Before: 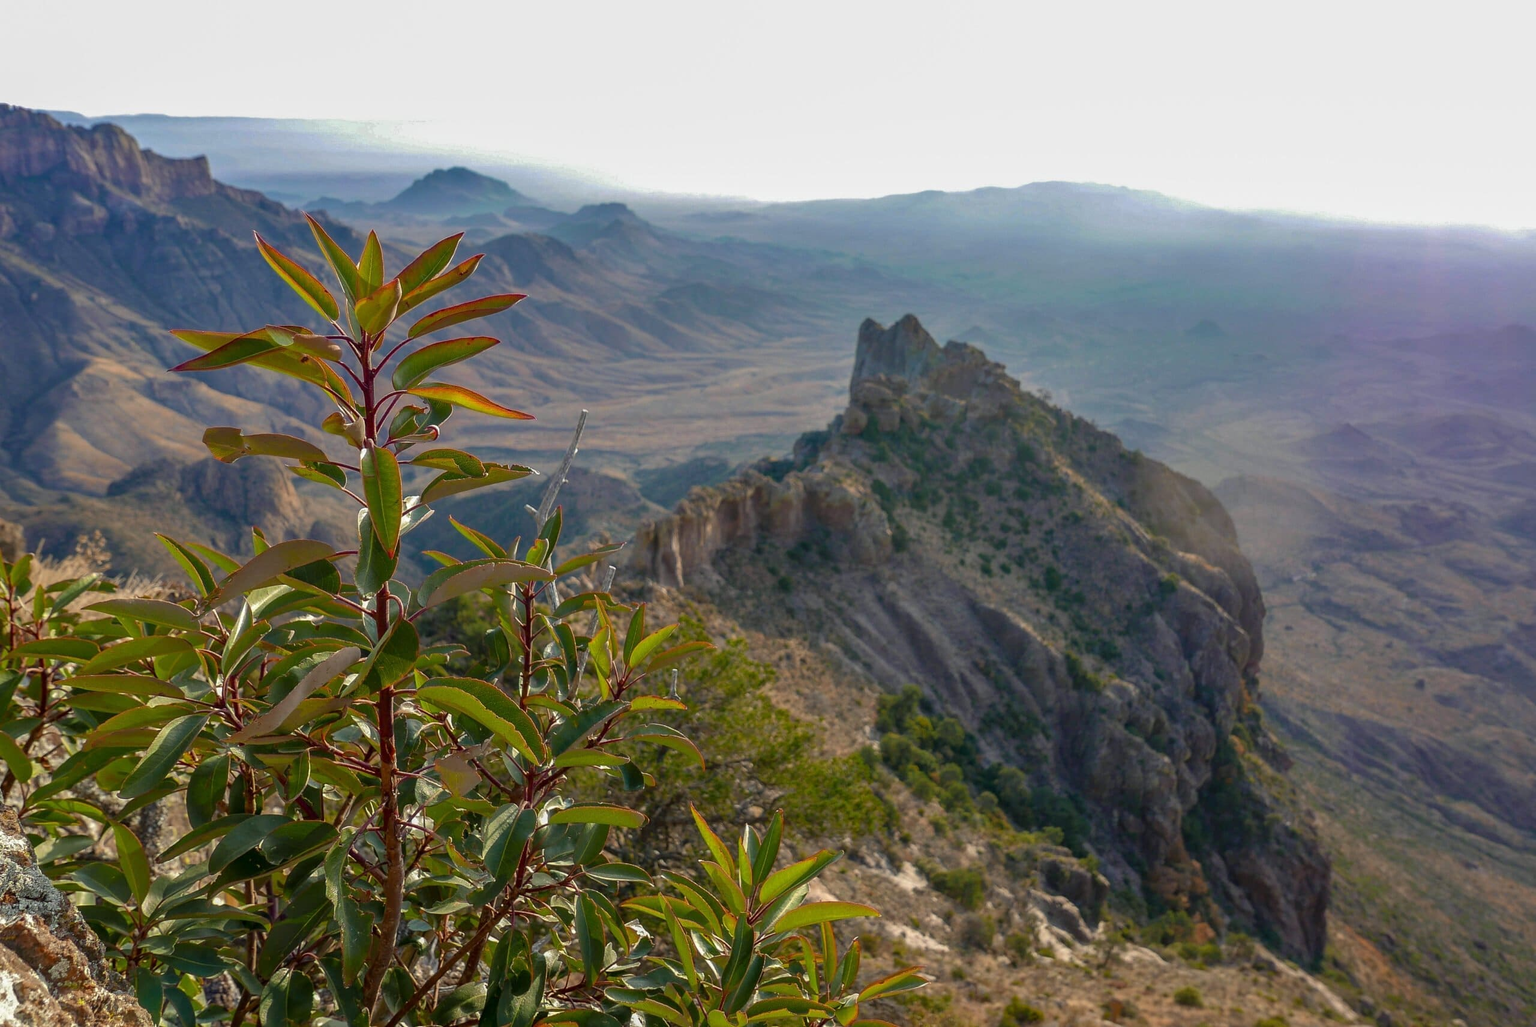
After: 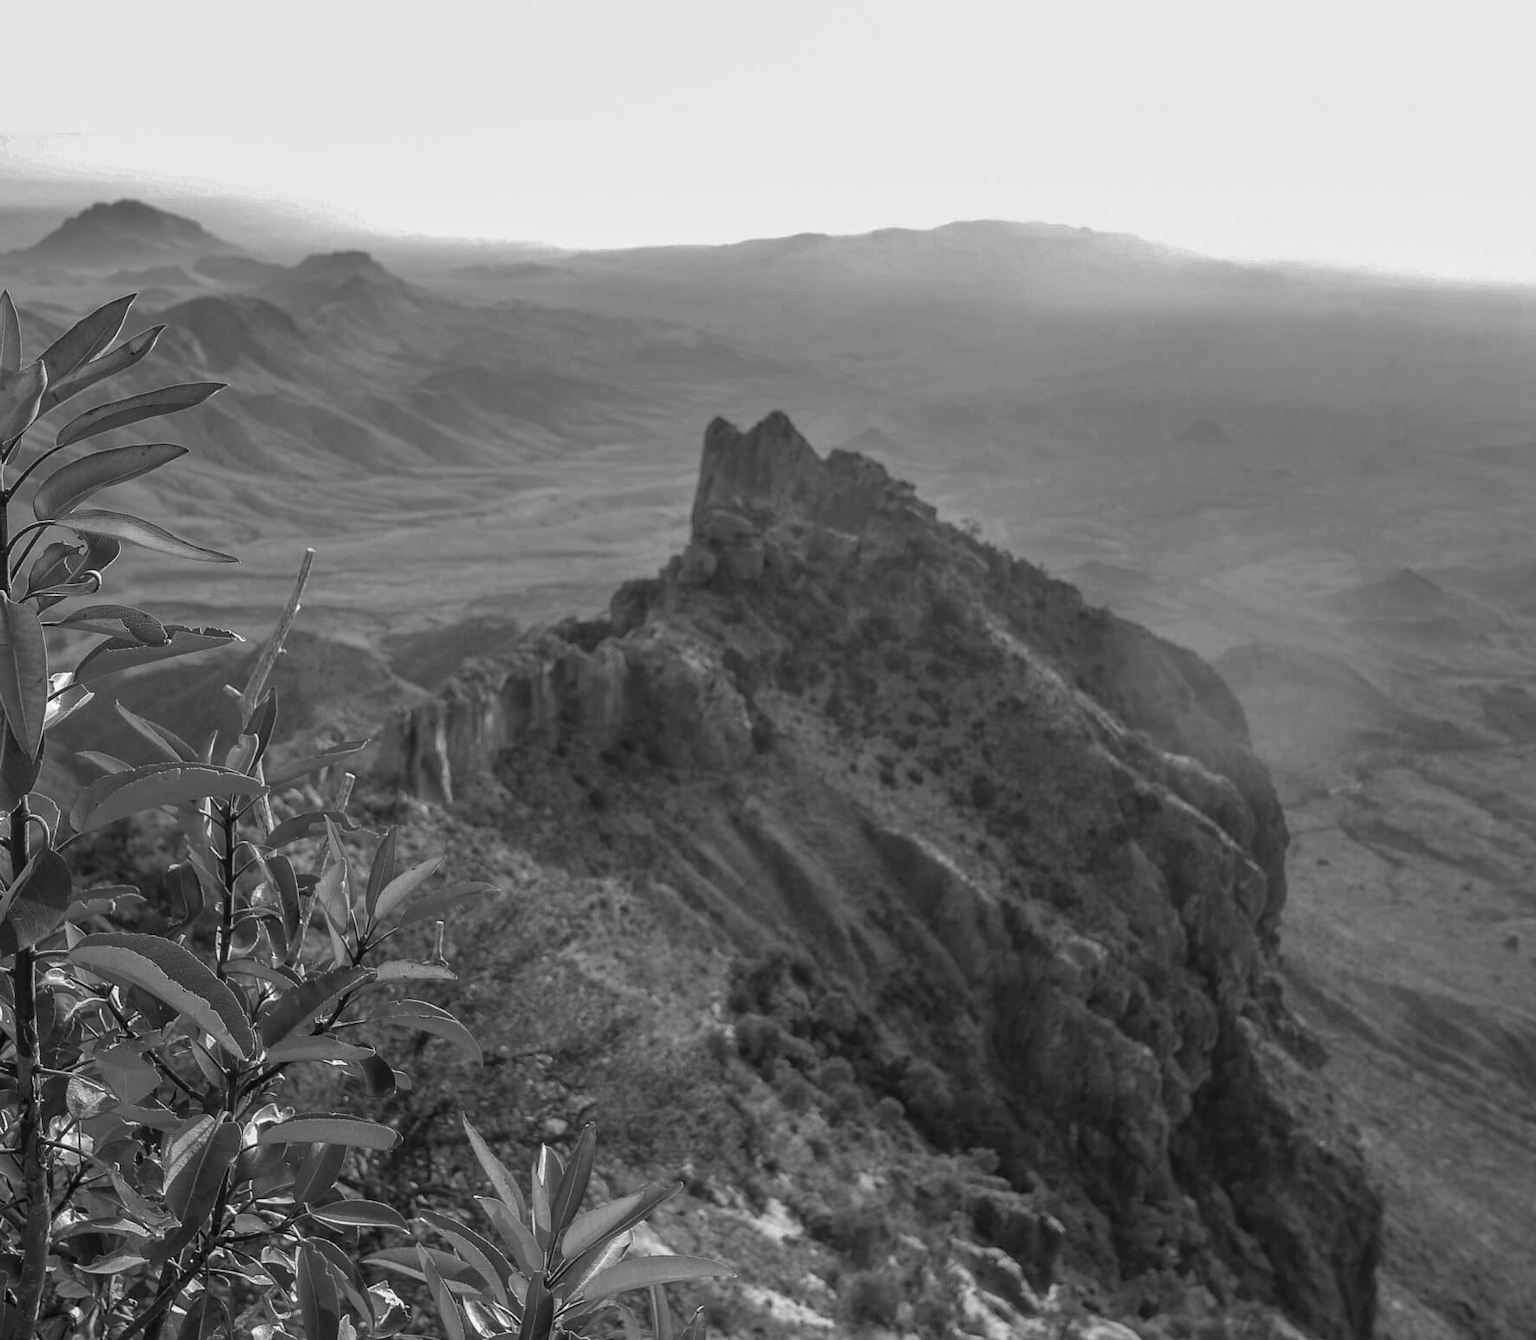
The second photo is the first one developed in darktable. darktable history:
monochrome: on, module defaults
exposure: exposure -0.048 EV, compensate highlight preservation false
crop and rotate: left 24.034%, top 2.838%, right 6.406%, bottom 6.299%
